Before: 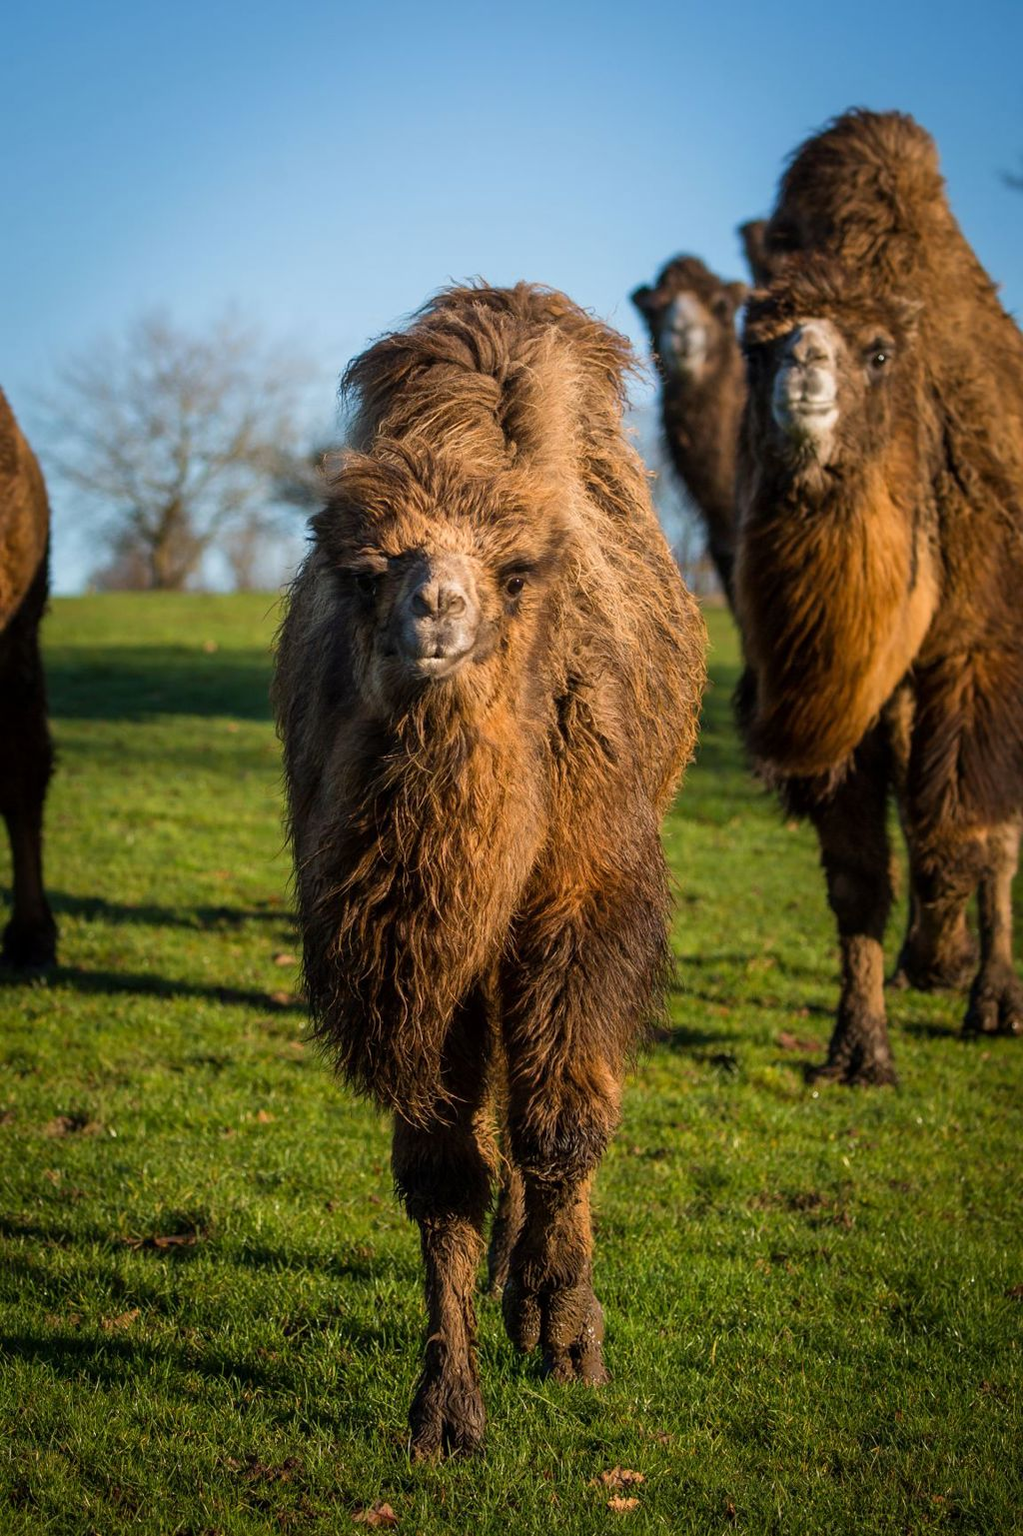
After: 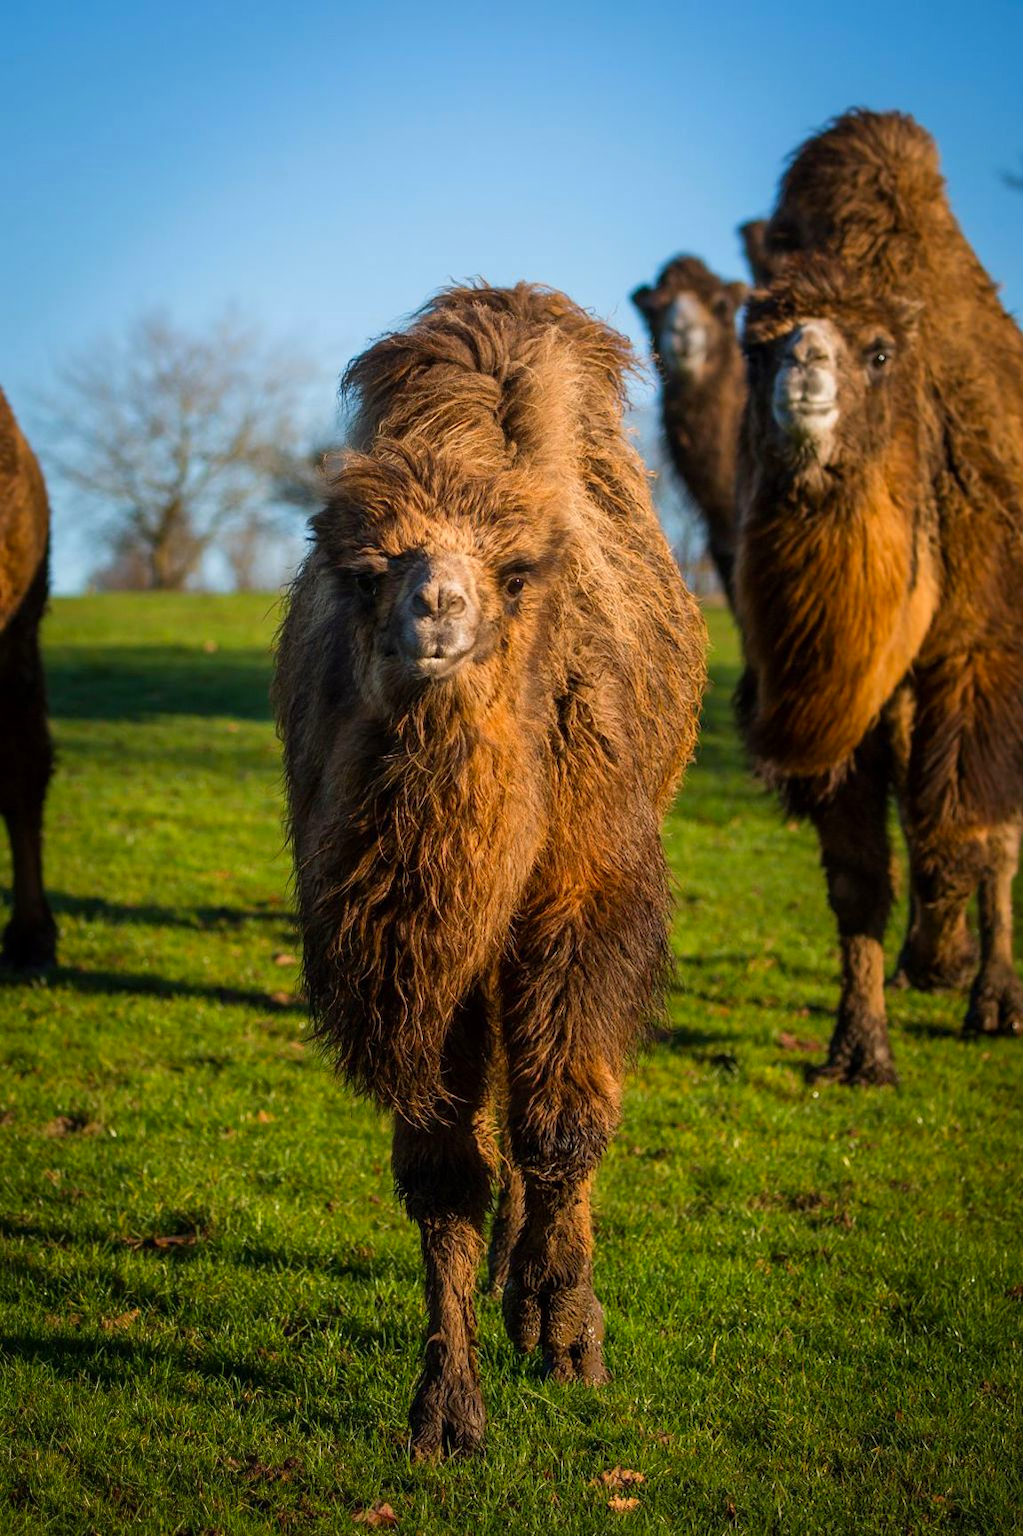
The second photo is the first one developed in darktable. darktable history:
contrast brightness saturation: saturation 0.185
